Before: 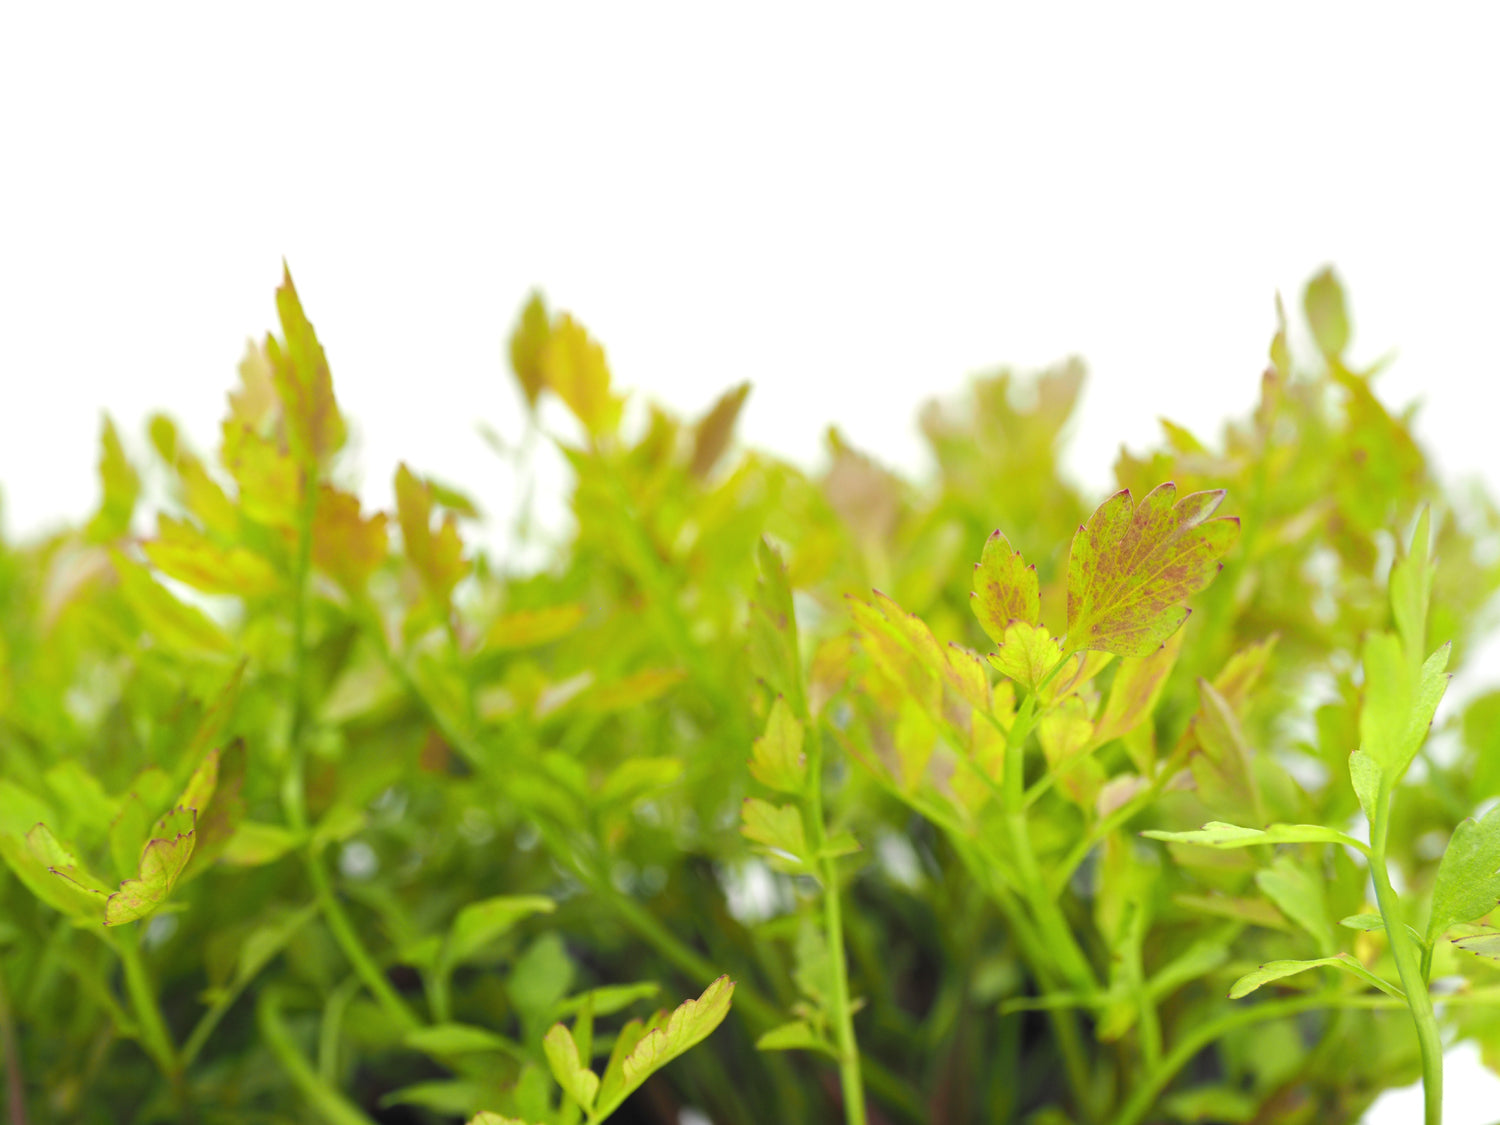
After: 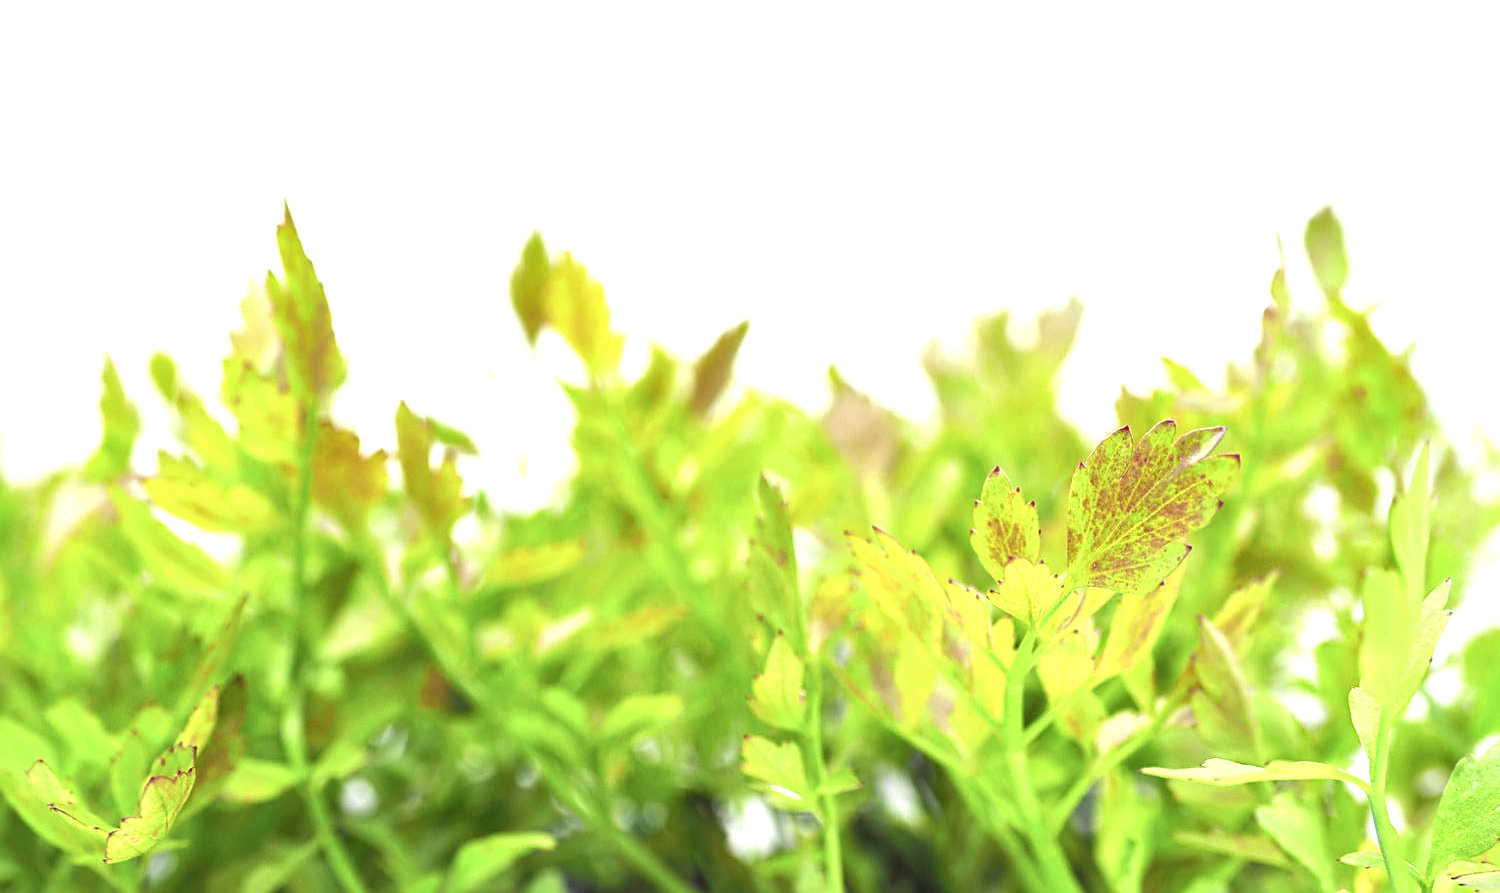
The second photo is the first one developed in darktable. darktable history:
local contrast: mode bilateral grid, contrast 20, coarseness 50, detail 132%, midtone range 0.2
crop and rotate: top 5.667%, bottom 14.937%
exposure: black level correction 0, exposure 0.7 EV, compensate exposure bias true, compensate highlight preservation false
color zones: curves: ch1 [(0.113, 0.438) (0.75, 0.5)]; ch2 [(0.12, 0.526) (0.75, 0.5)]
contrast equalizer: octaves 7, y [[0.6 ×6], [0.55 ×6], [0 ×6], [0 ×6], [0 ×6]], mix 0.29
sharpen: on, module defaults
